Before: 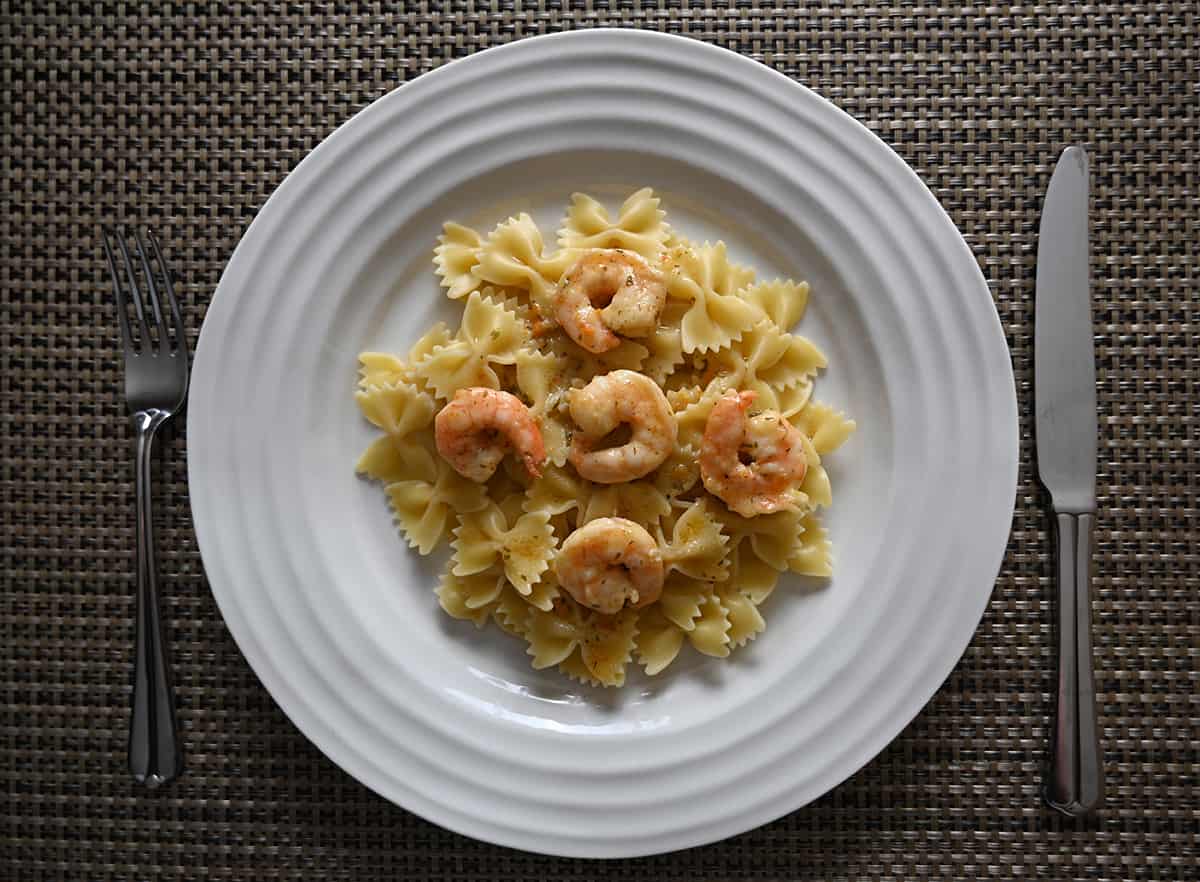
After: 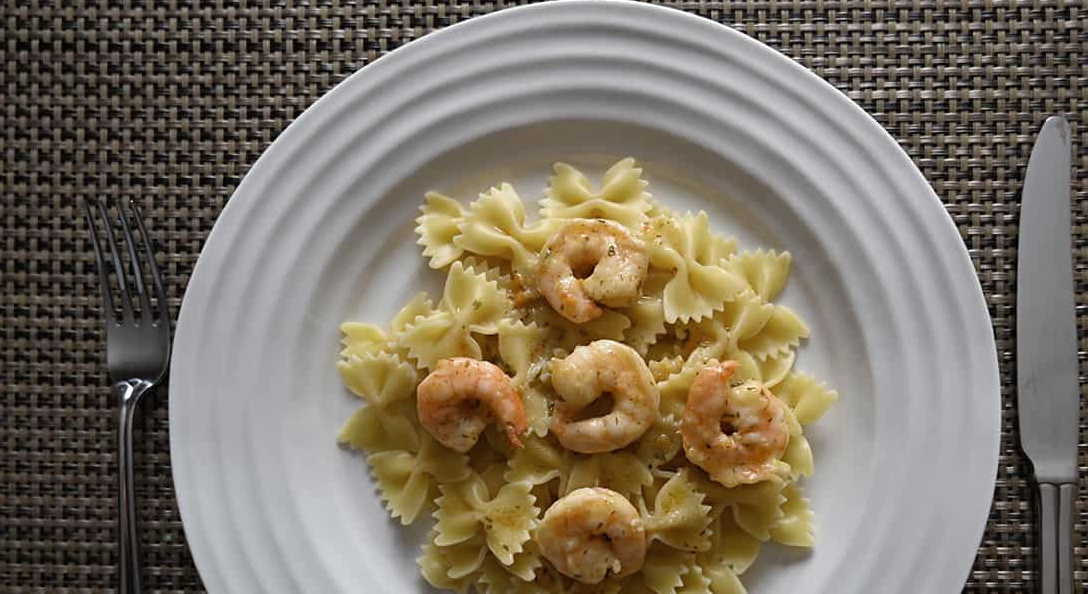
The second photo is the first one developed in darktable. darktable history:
crop: left 1.509%, top 3.452%, right 7.696%, bottom 28.452%
color zones: curves: ch1 [(0.113, 0.438) (0.75, 0.5)]; ch2 [(0.12, 0.526) (0.75, 0.5)]
